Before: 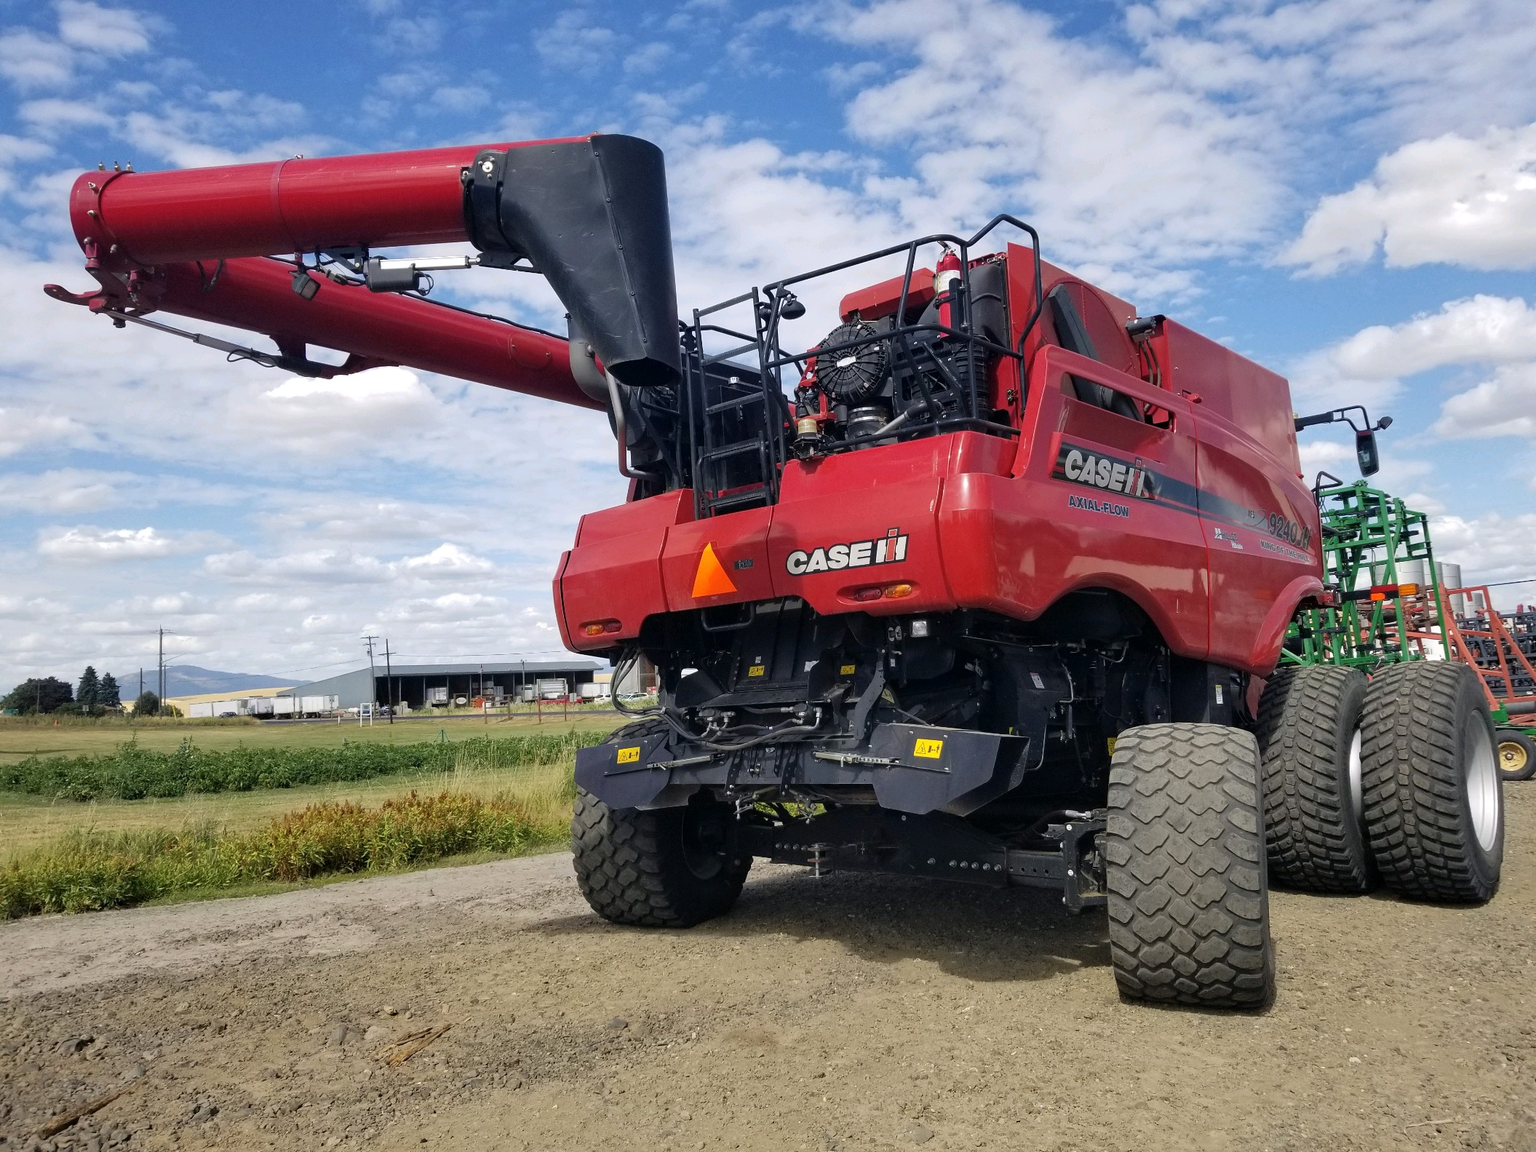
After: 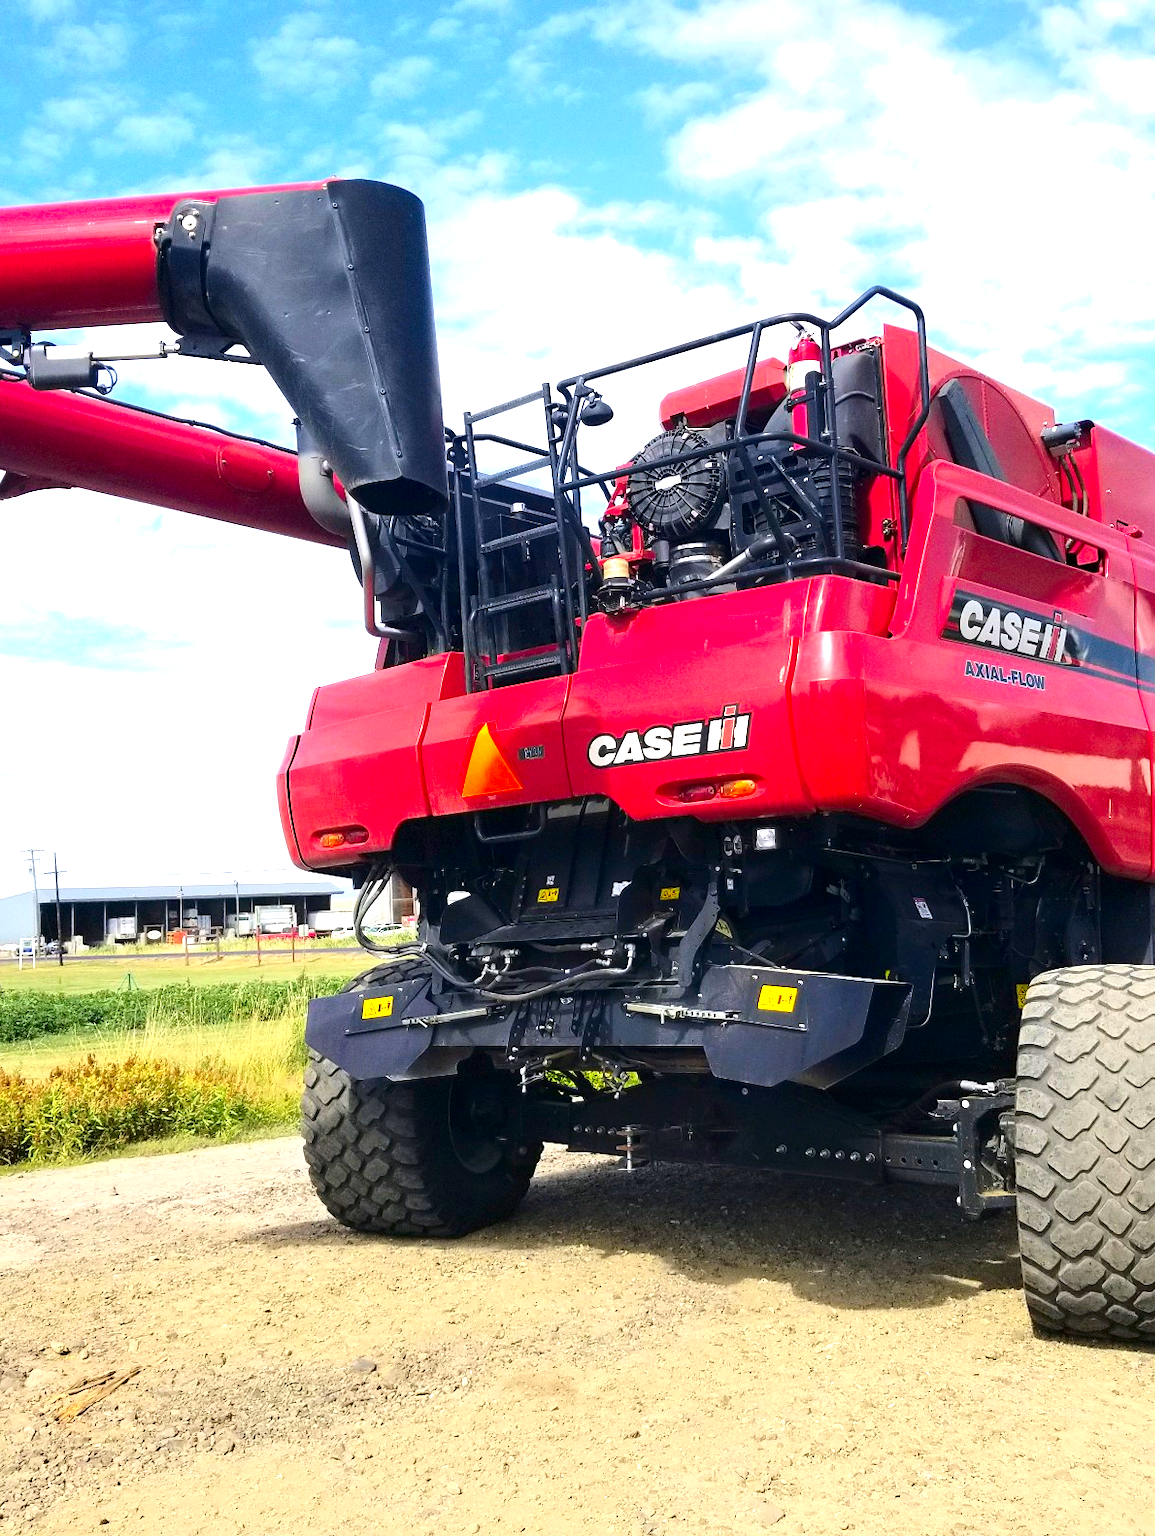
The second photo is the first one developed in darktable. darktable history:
contrast brightness saturation: contrast 0.166, saturation 0.329
shadows and highlights: shadows -69, highlights 35.2, soften with gaussian
crop and rotate: left 22.516%, right 21.071%
exposure: black level correction 0, exposure 1.2 EV, compensate exposure bias true, compensate highlight preservation false
